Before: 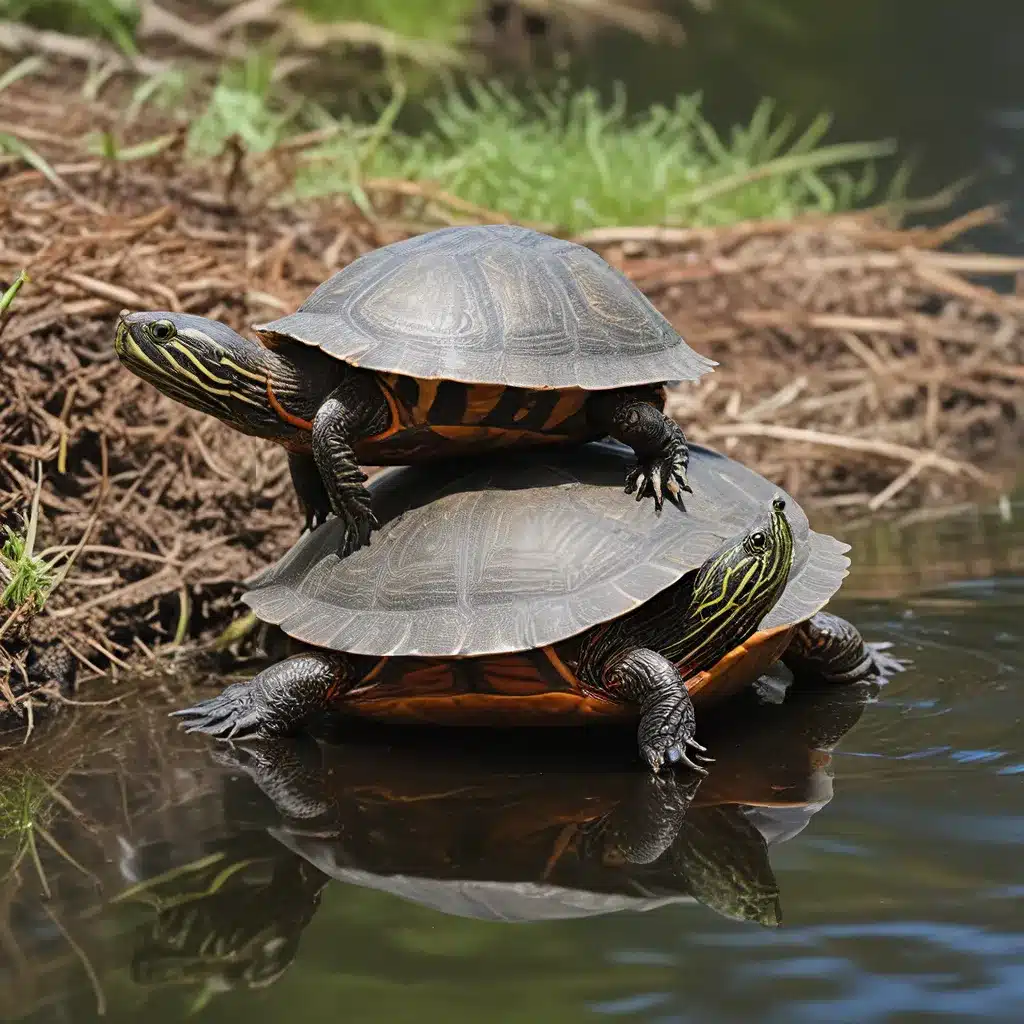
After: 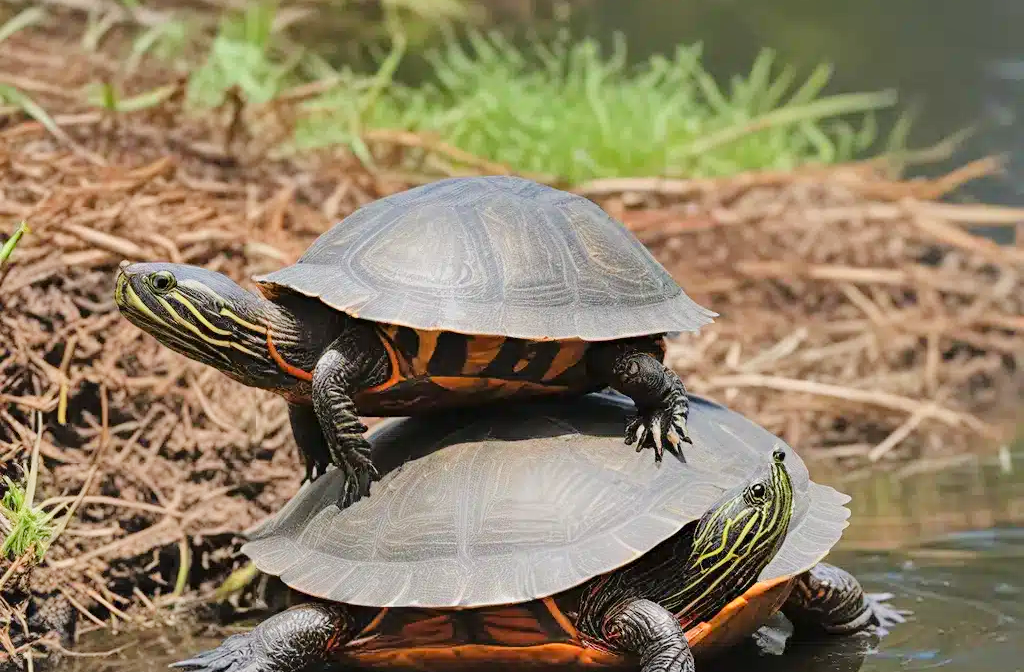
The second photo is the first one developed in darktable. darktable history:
crop and rotate: top 4.848%, bottom 29.503%
tone curve: curves: ch0 [(0, 0) (0.26, 0.424) (0.417, 0.585) (1, 1)]
shadows and highlights: white point adjustment -3.64, highlights -63.34, highlights color adjustment 42%, soften with gaussian
